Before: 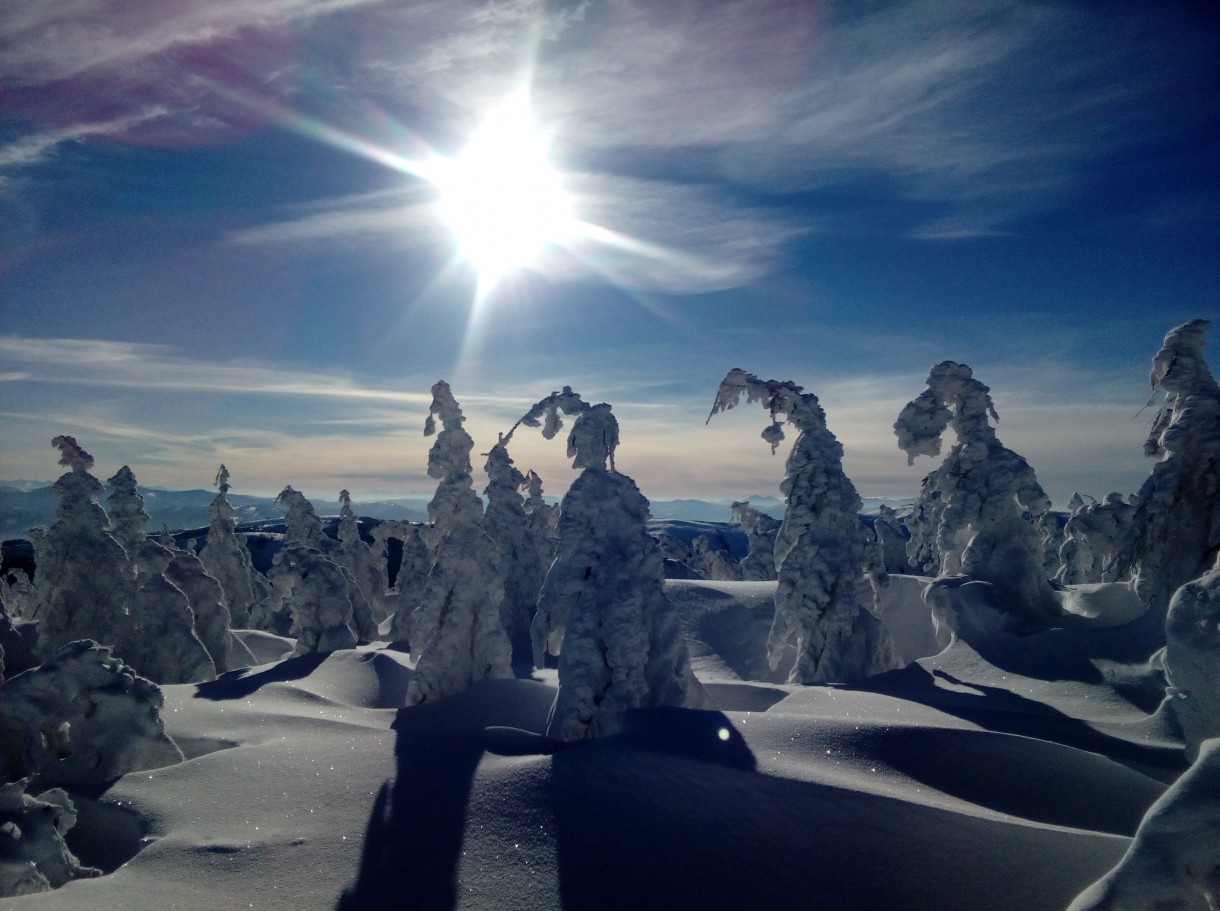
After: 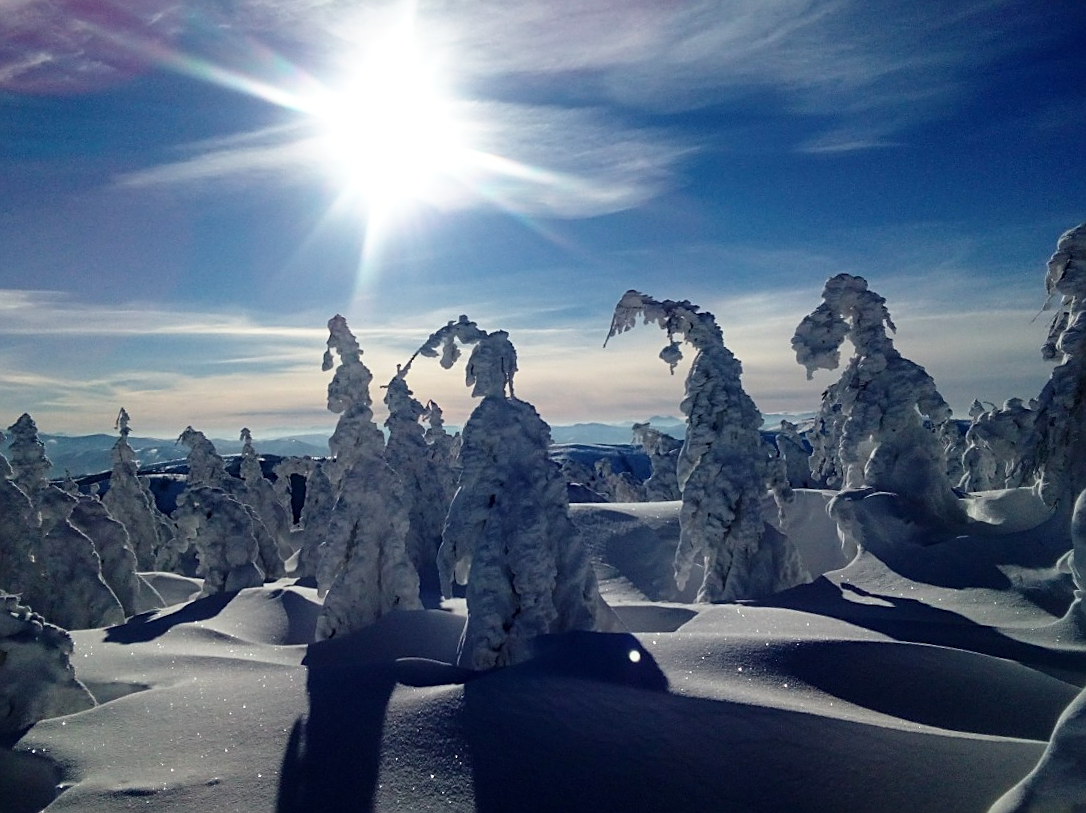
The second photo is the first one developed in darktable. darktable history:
base curve: curves: ch0 [(0, 0) (0.688, 0.865) (1, 1)], preserve colors none
sharpen: on, module defaults
crop and rotate: angle 2.44°, left 5.95%, top 5.716%
